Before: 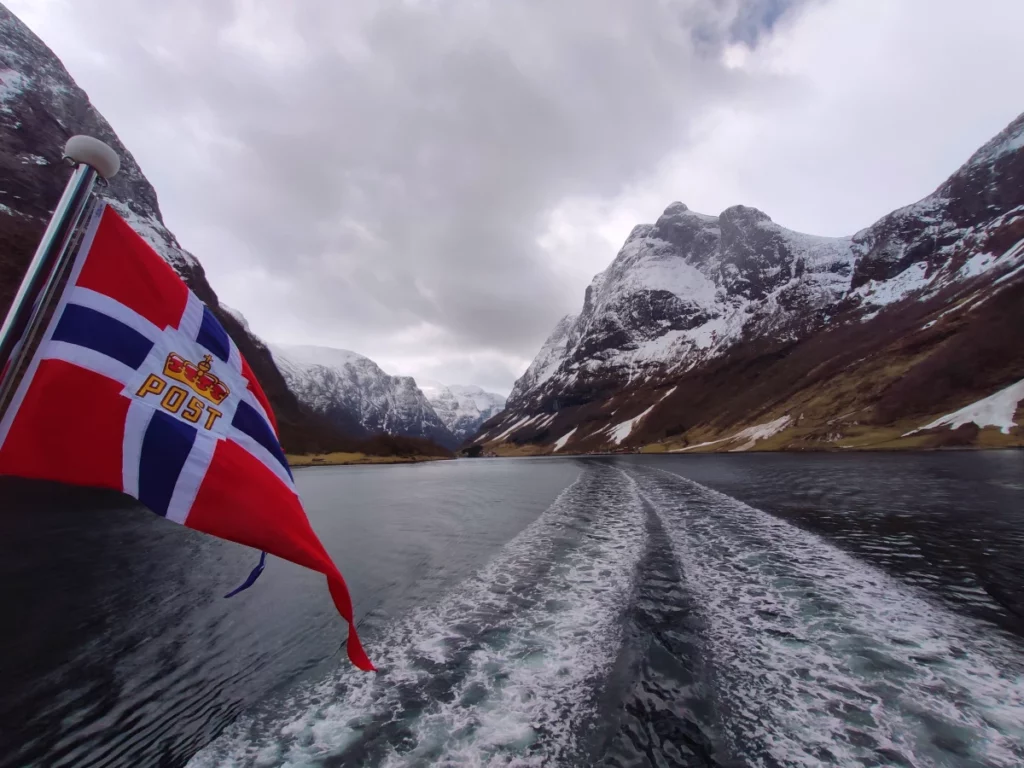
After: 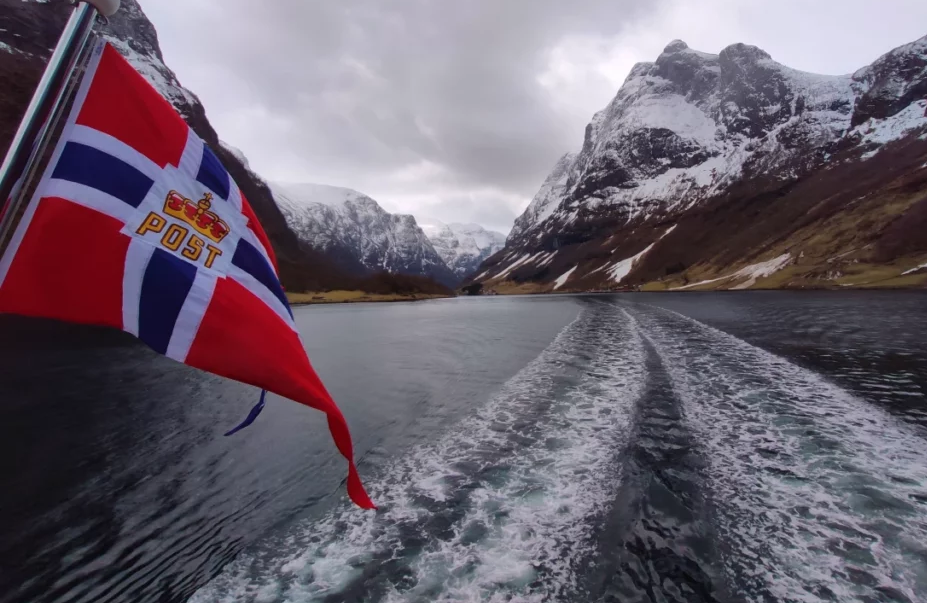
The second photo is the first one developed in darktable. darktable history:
crop: top 21.173%, right 9.464%, bottom 0.31%
